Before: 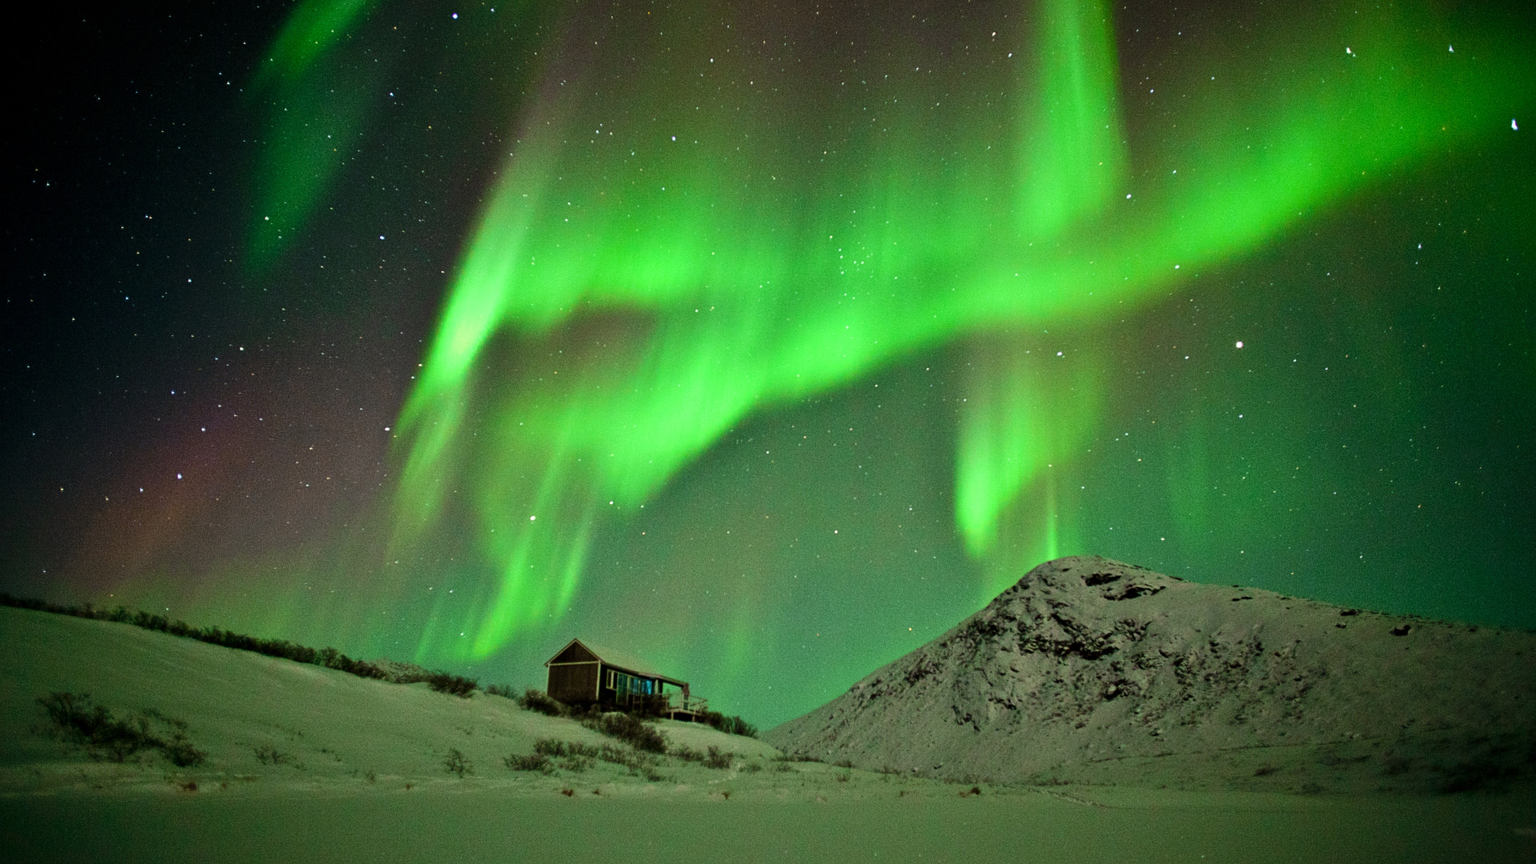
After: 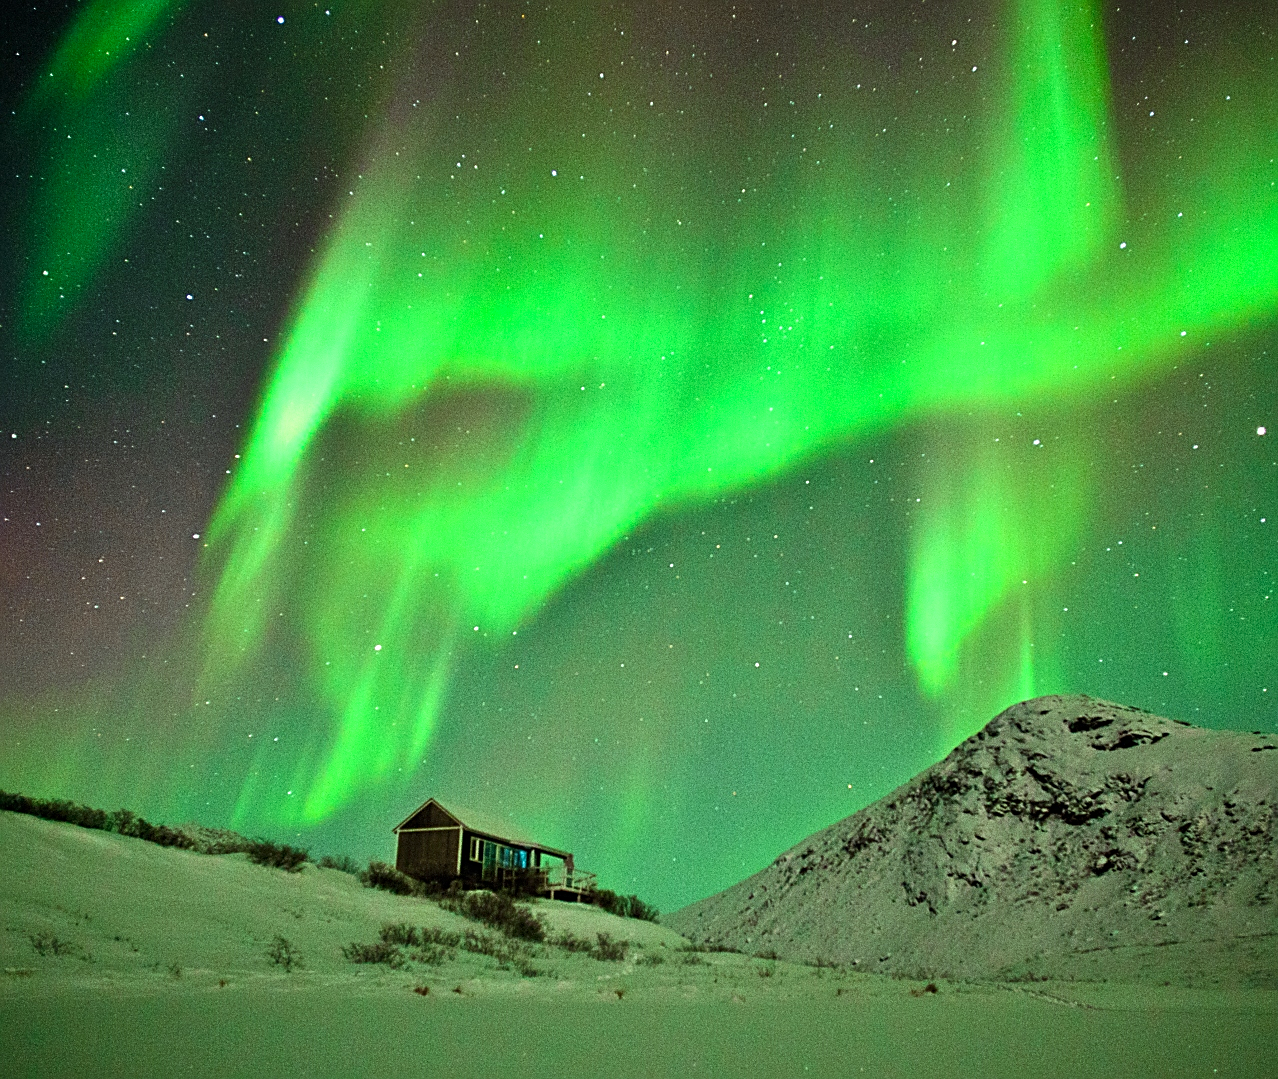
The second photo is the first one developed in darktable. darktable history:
crop and rotate: left 15.011%, right 18.377%
sharpen: on, module defaults
exposure: black level correction 0, exposure 0.499 EV, compensate highlight preservation false
color correction: highlights a* -6.78, highlights b* 0.482
